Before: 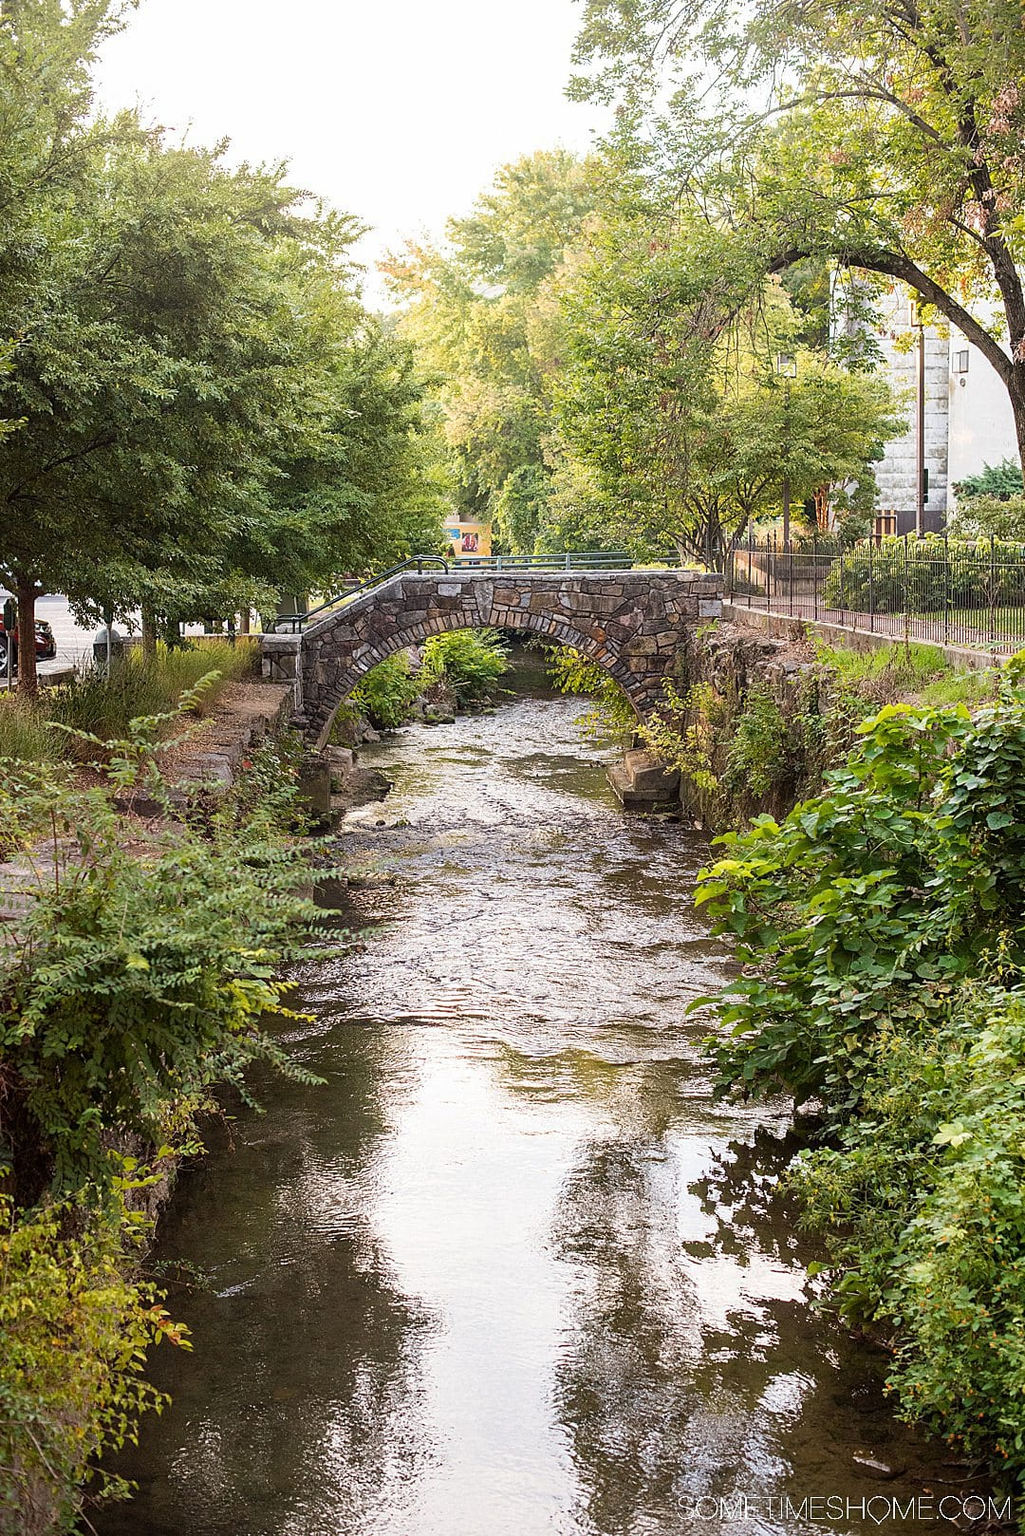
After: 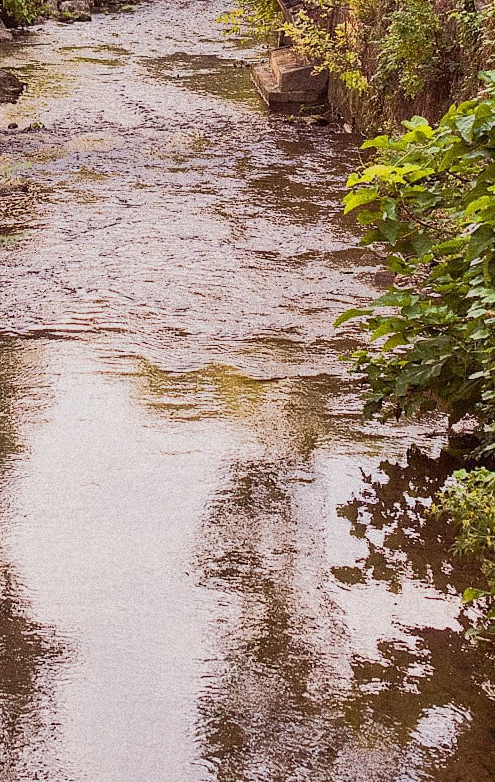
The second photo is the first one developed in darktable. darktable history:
crop: left 35.976%, top 45.819%, right 18.162%, bottom 5.807%
tone equalizer: -7 EV -0.63 EV, -6 EV 1 EV, -5 EV -0.45 EV, -4 EV 0.43 EV, -3 EV 0.41 EV, -2 EV 0.15 EV, -1 EV -0.15 EV, +0 EV -0.39 EV, smoothing diameter 25%, edges refinement/feathering 10, preserve details guided filter
grain: coarseness 14.49 ISO, strength 48.04%, mid-tones bias 35%
rgb levels: mode RGB, independent channels, levels [[0, 0.474, 1], [0, 0.5, 1], [0, 0.5, 1]]
